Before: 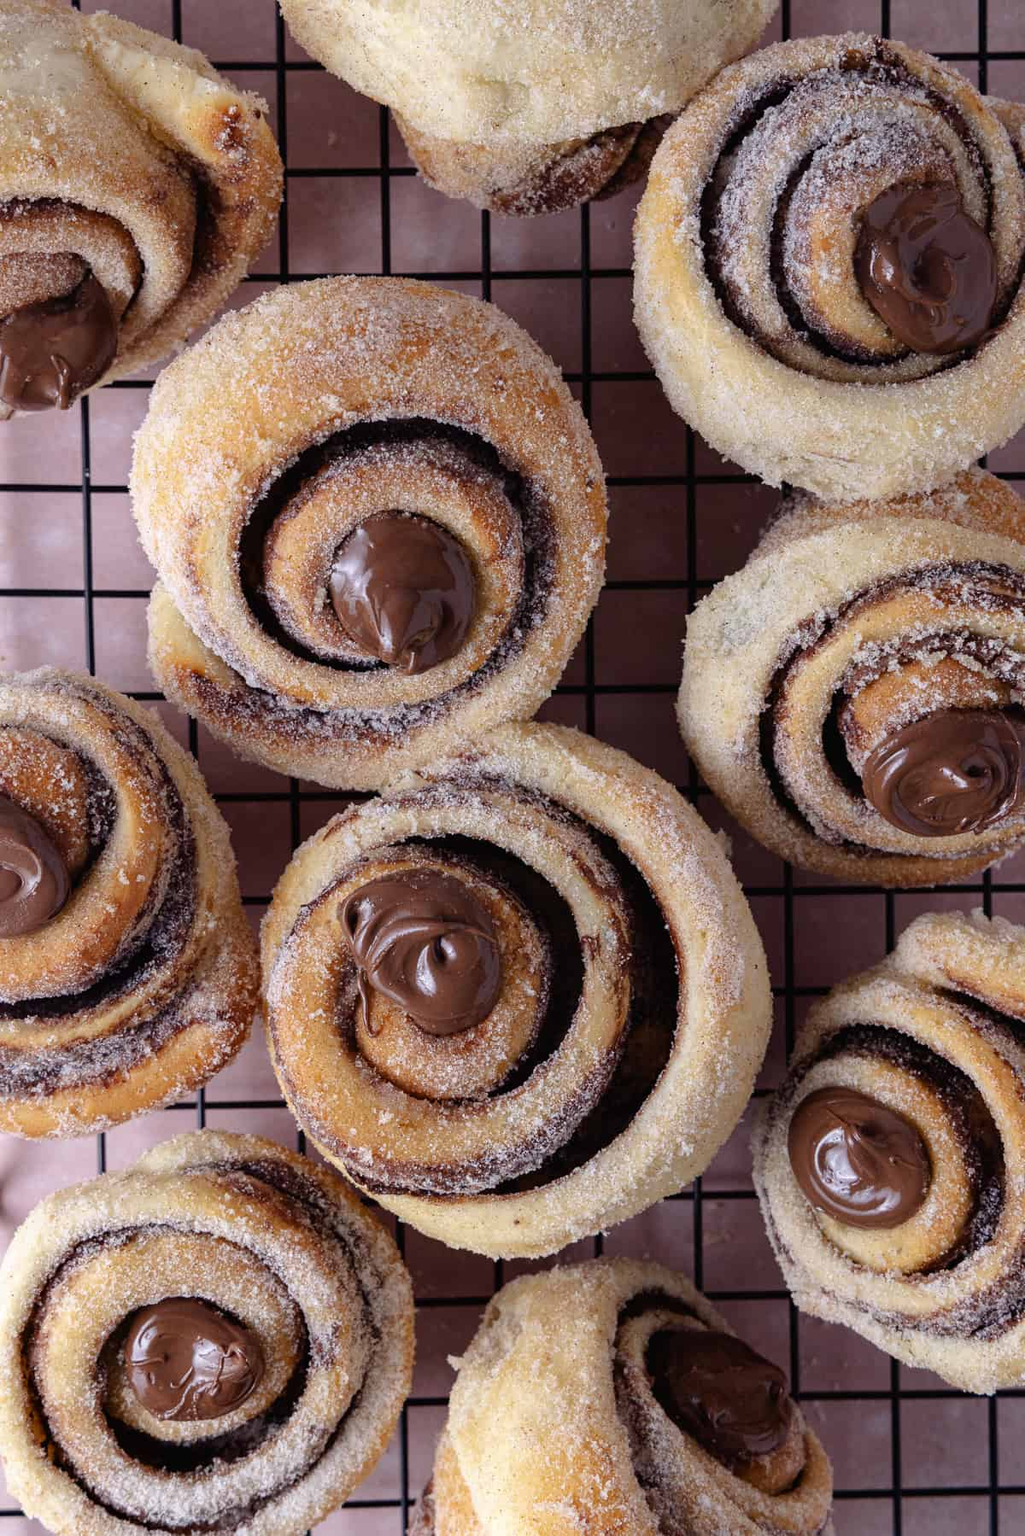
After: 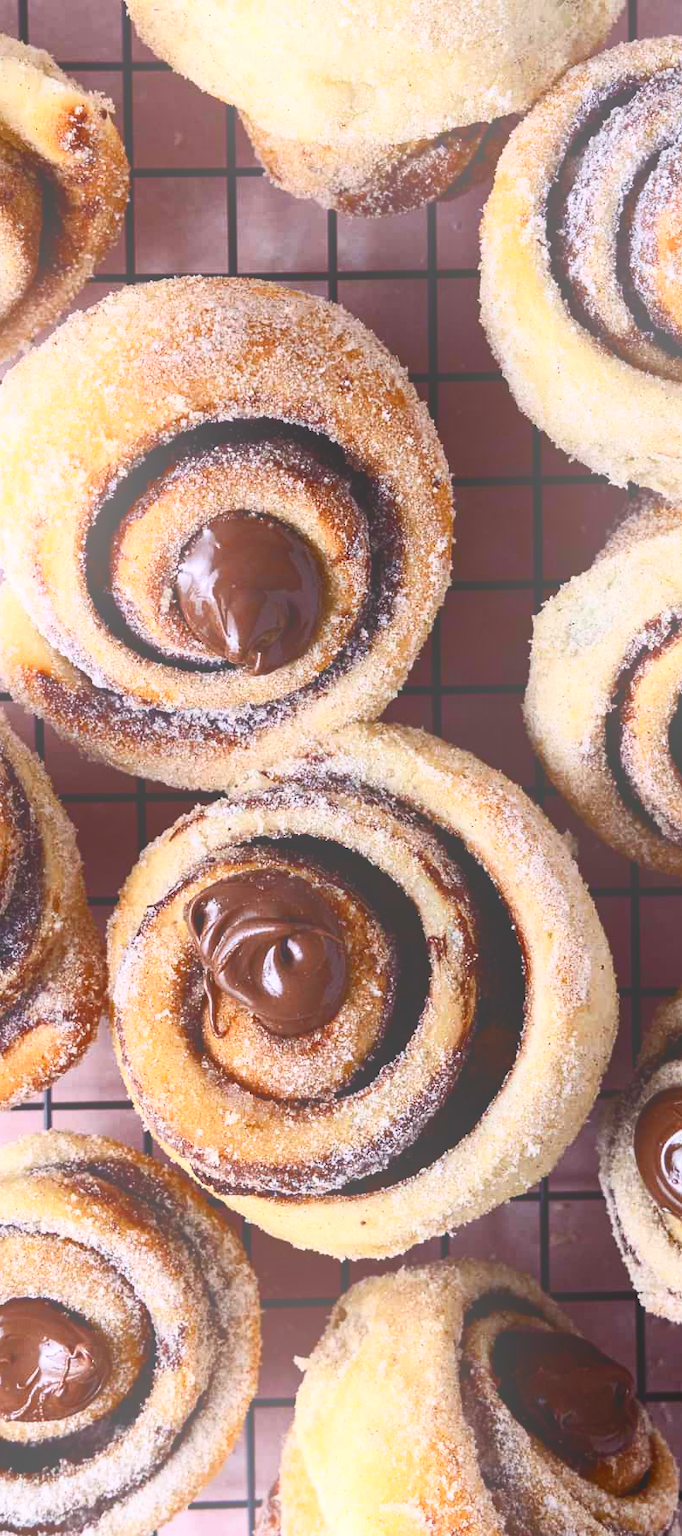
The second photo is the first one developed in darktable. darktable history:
crop and rotate: left 15.055%, right 18.278%
contrast brightness saturation: contrast 0.4, brightness 0.05, saturation 0.25
bloom: size 38%, threshold 95%, strength 30%
